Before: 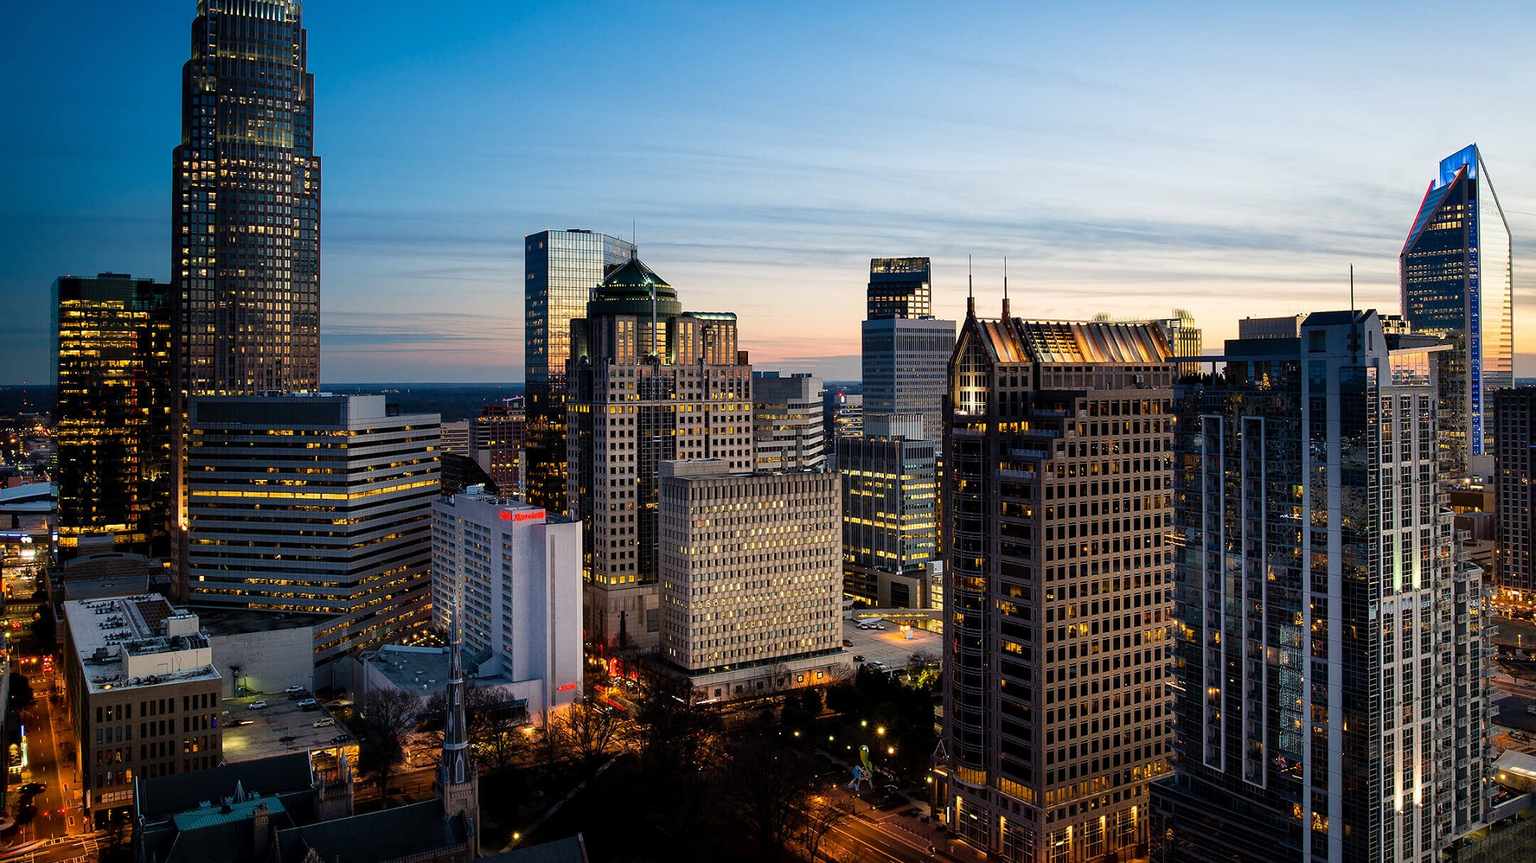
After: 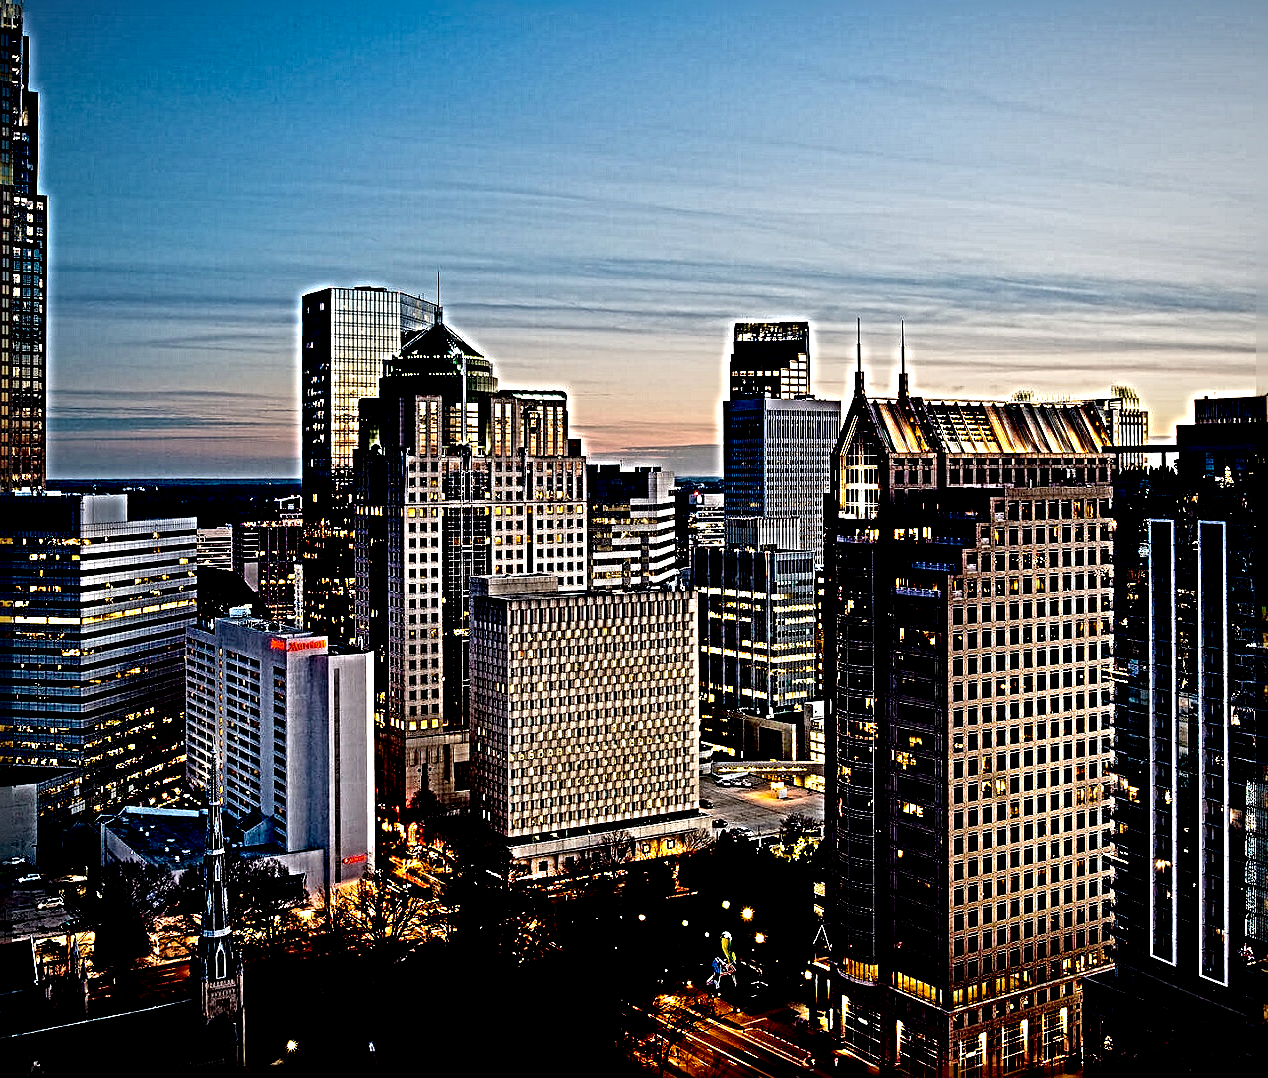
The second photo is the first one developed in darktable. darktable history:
crop and rotate: left 18.442%, right 15.508%
exposure: black level correction 0.046, exposure -0.228 EV, compensate highlight preservation false
vignetting: fall-off radius 93.87%
sharpen: radius 6.3, amount 1.8, threshold 0
